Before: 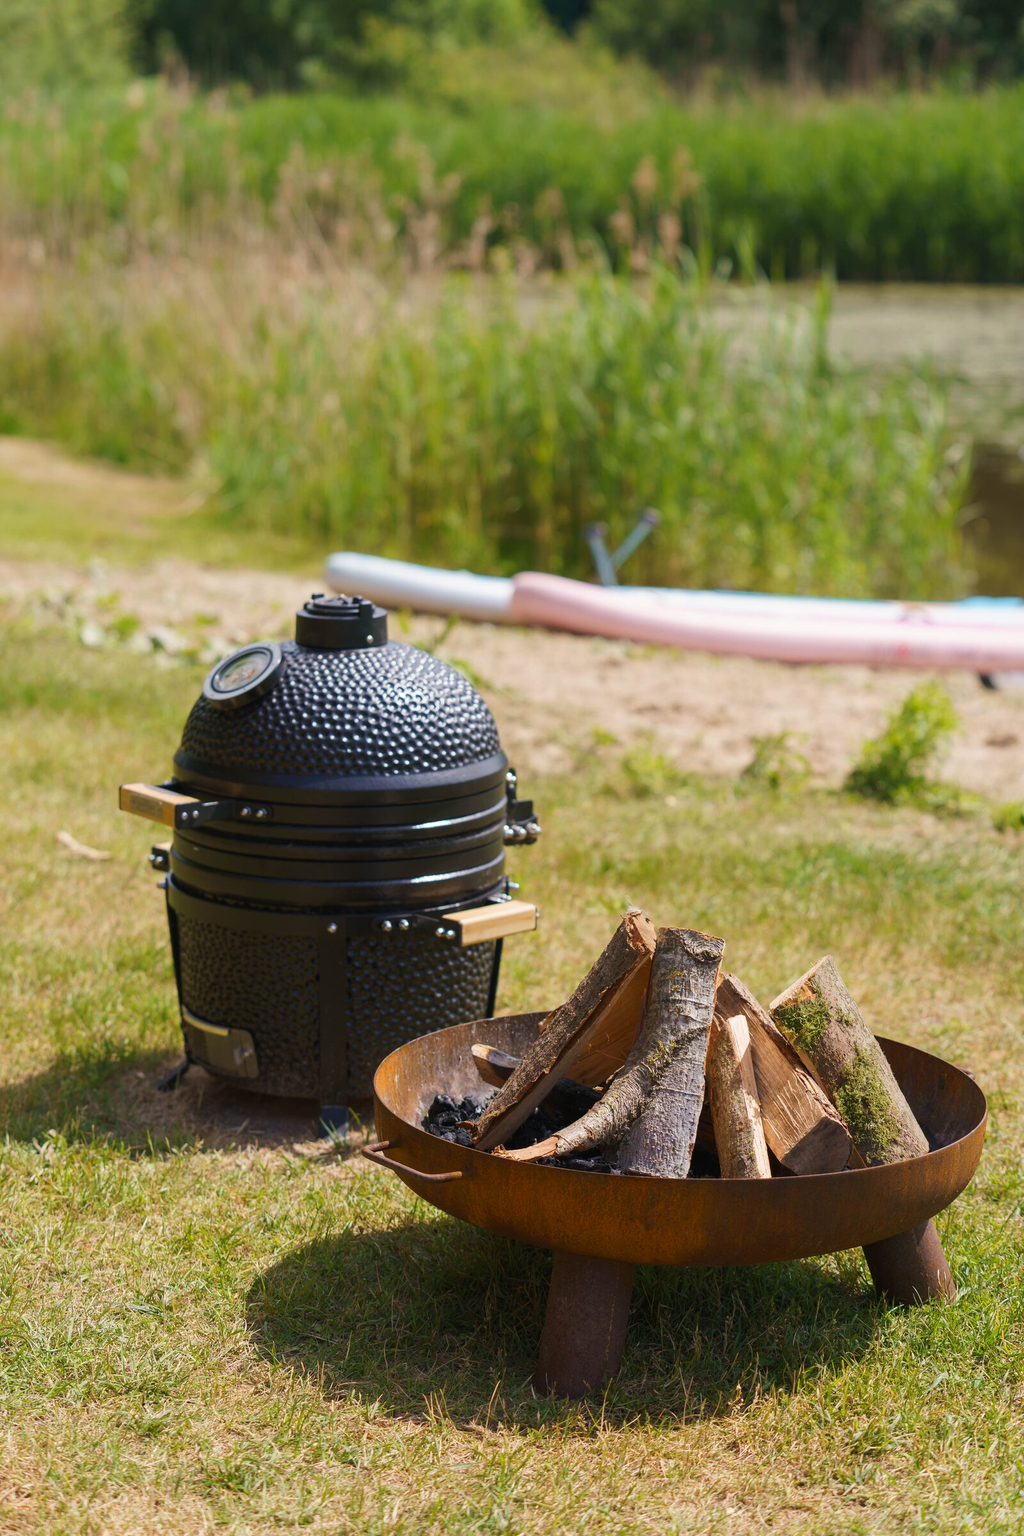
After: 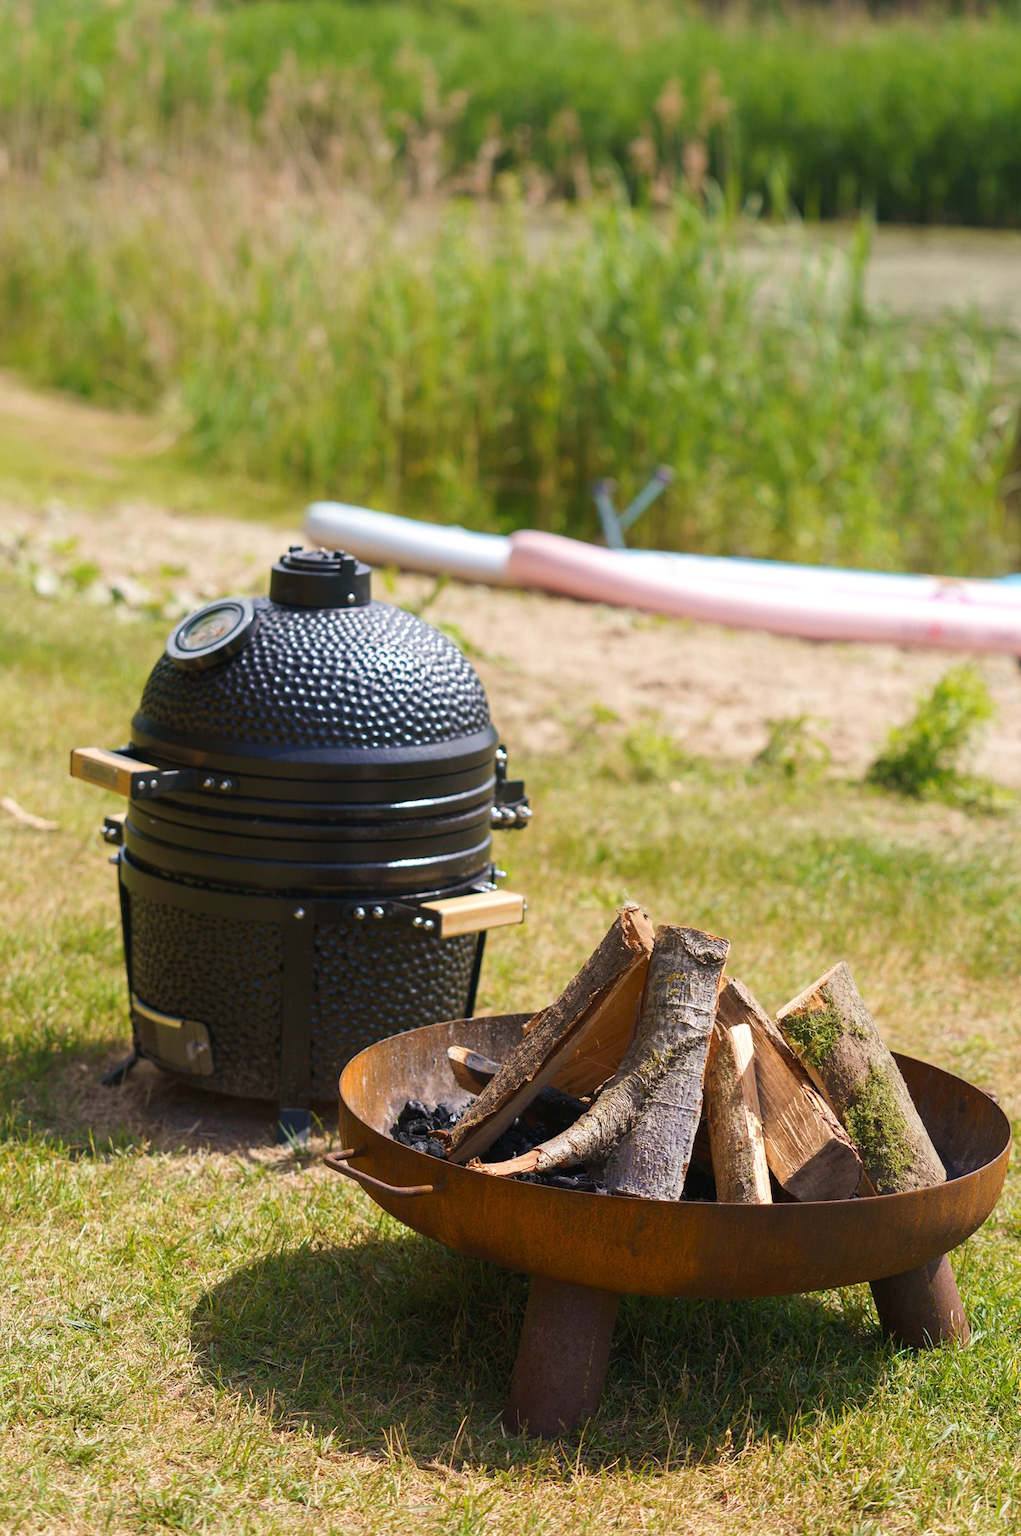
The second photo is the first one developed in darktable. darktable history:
exposure: exposure 0.19 EV, compensate highlight preservation false
crop and rotate: angle -1.92°, left 3.106%, top 3.679%, right 1.473%, bottom 0.663%
